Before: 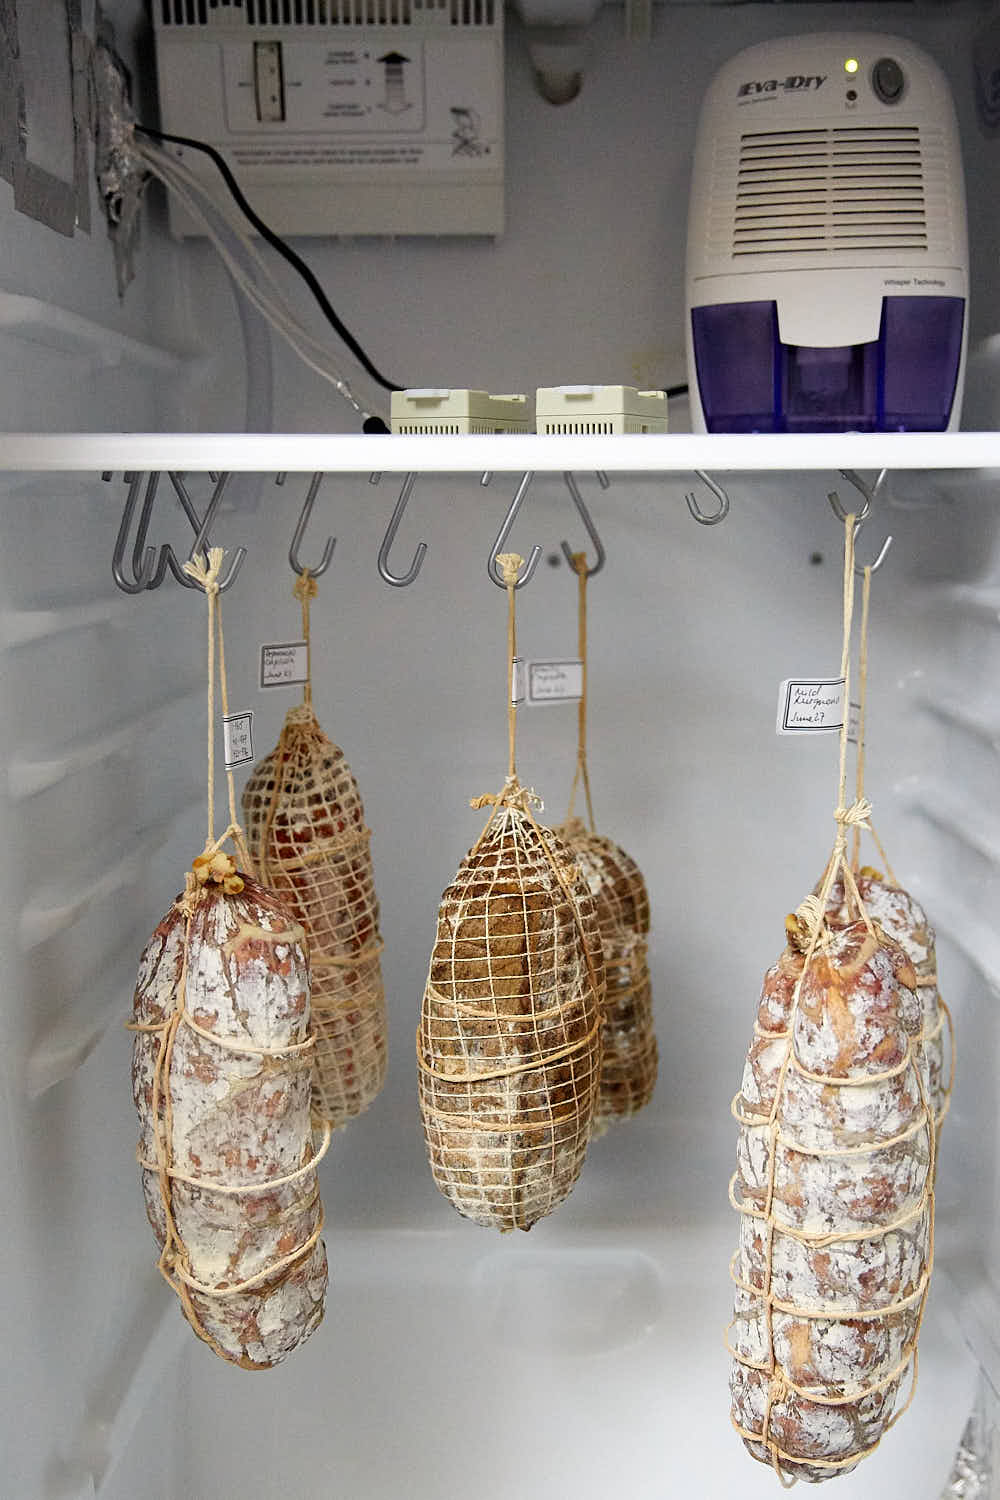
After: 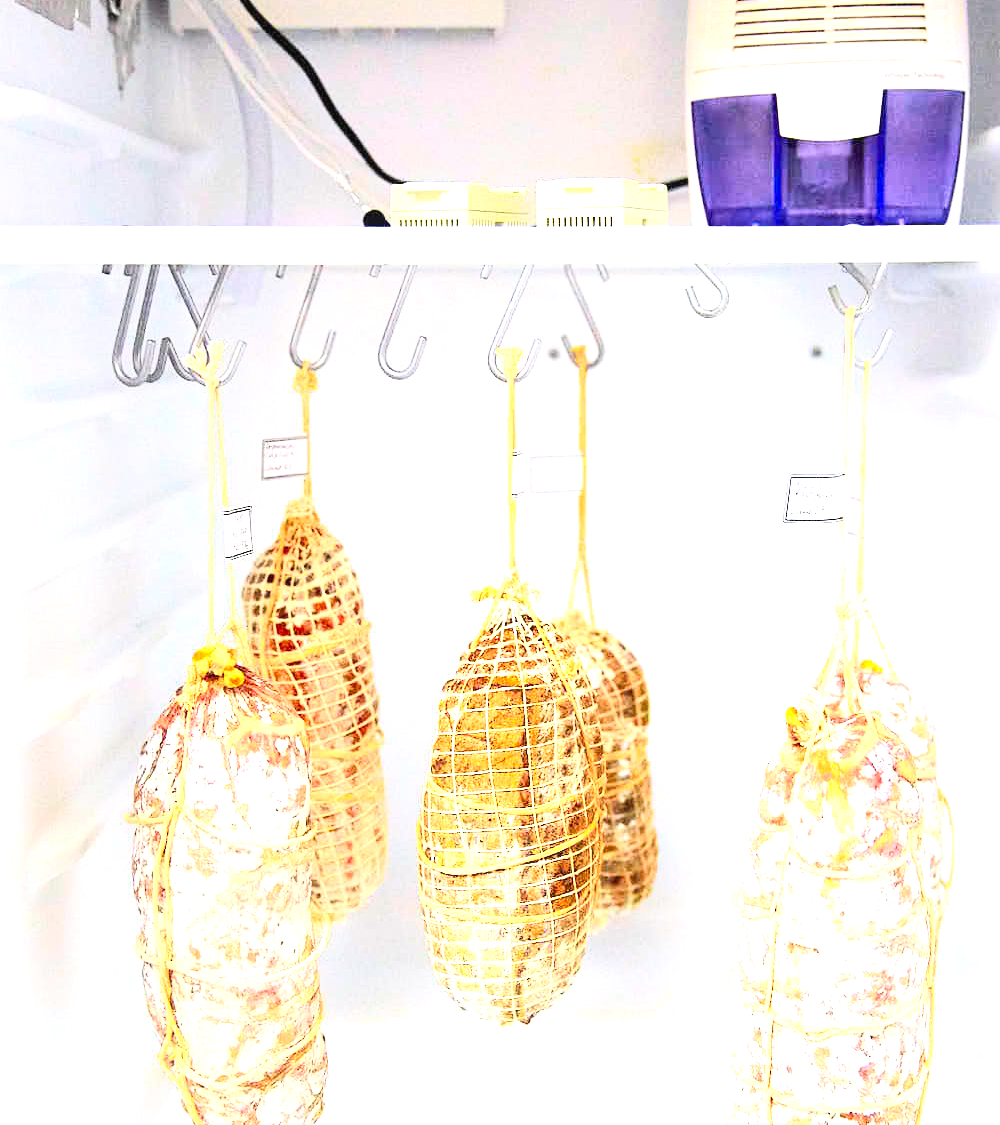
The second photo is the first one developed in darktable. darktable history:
contrast brightness saturation: contrast 0.24, brightness 0.26, saturation 0.39
exposure: black level correction 0, exposure 2.088 EV, compensate exposure bias true, compensate highlight preservation false
crop: top 13.819%, bottom 11.169%
white balance: red 1.004, blue 1.024
